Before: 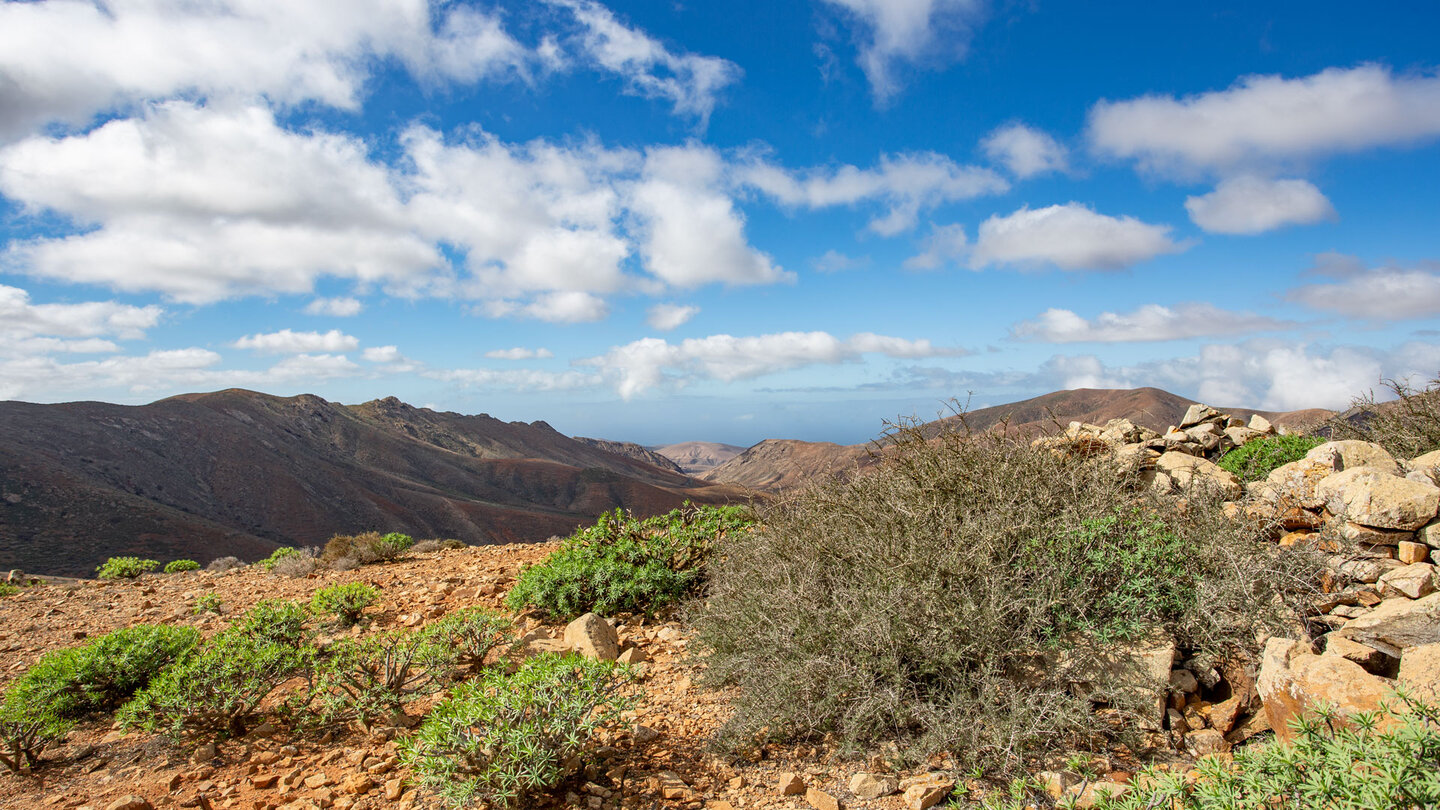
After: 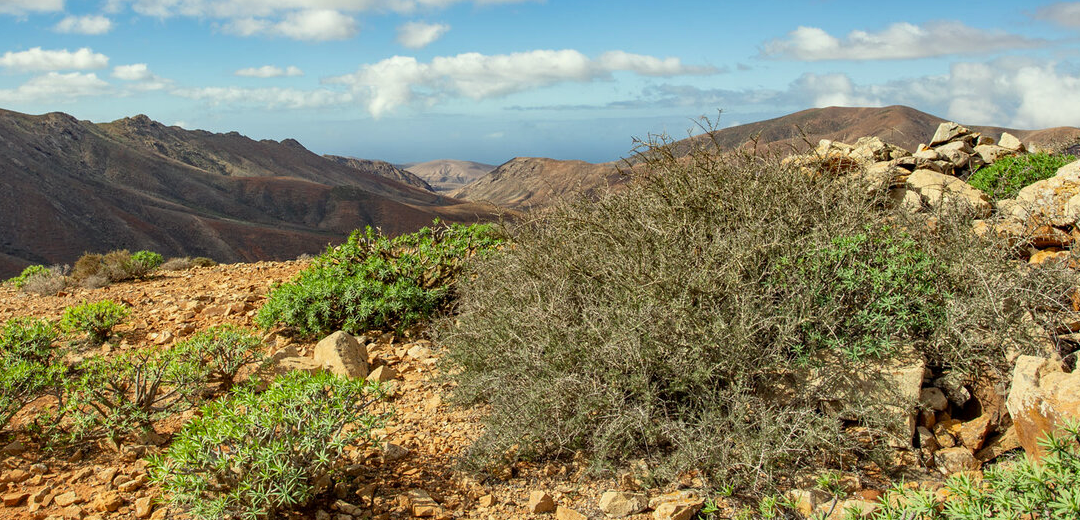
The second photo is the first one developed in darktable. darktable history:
crop and rotate: left 17.369%, top 34.892%, right 7.615%, bottom 0.876%
color correction: highlights a* -4.26, highlights b* 6.66
local contrast: mode bilateral grid, contrast 11, coarseness 25, detail 115%, midtone range 0.2
